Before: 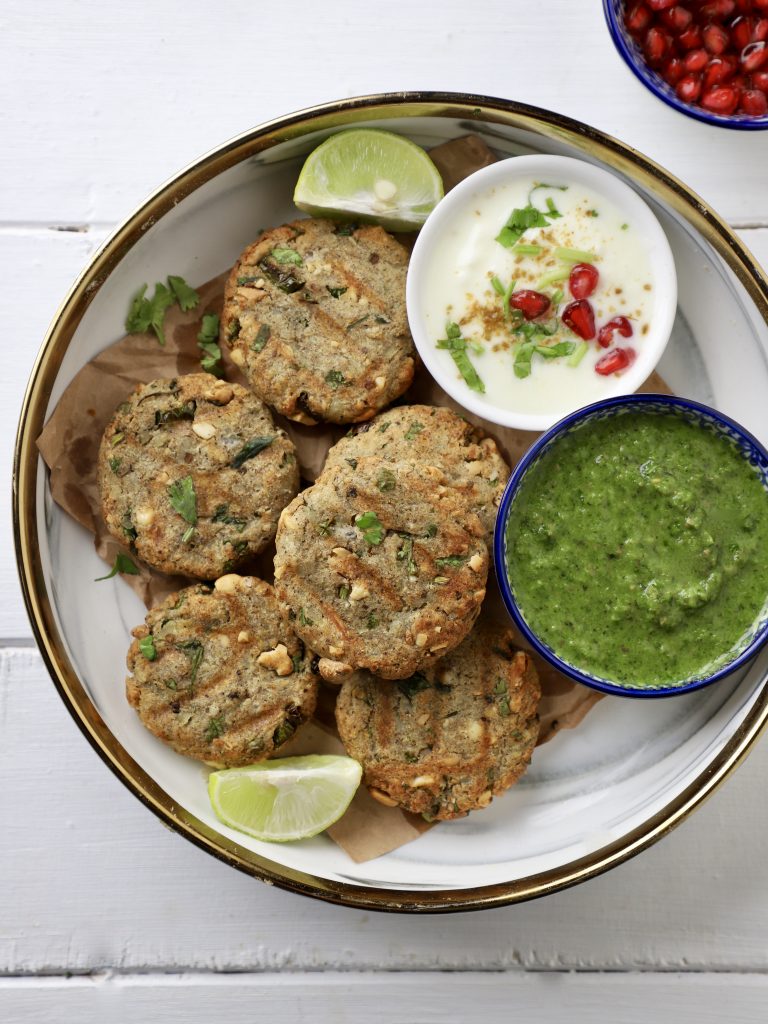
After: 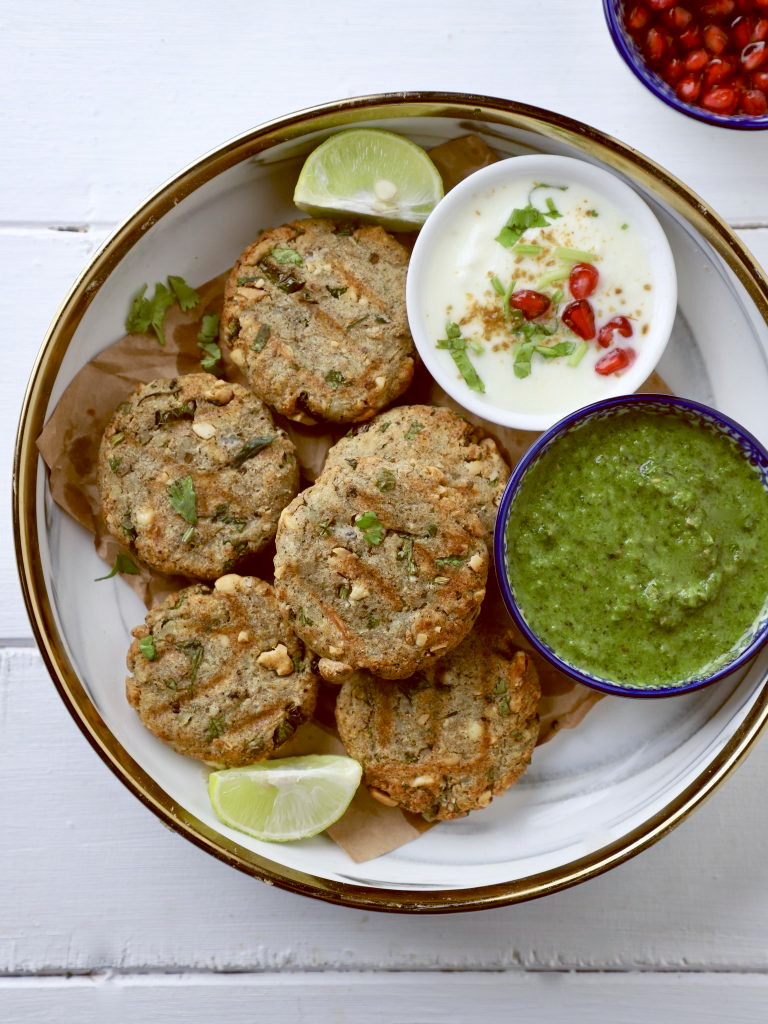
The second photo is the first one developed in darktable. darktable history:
contrast equalizer: y [[0.5, 0.5, 0.468, 0.5, 0.5, 0.5], [0.5 ×6], [0.5 ×6], [0 ×6], [0 ×6]]
color balance: lift [1, 1.015, 1.004, 0.985], gamma [1, 0.958, 0.971, 1.042], gain [1, 0.956, 0.977, 1.044]
